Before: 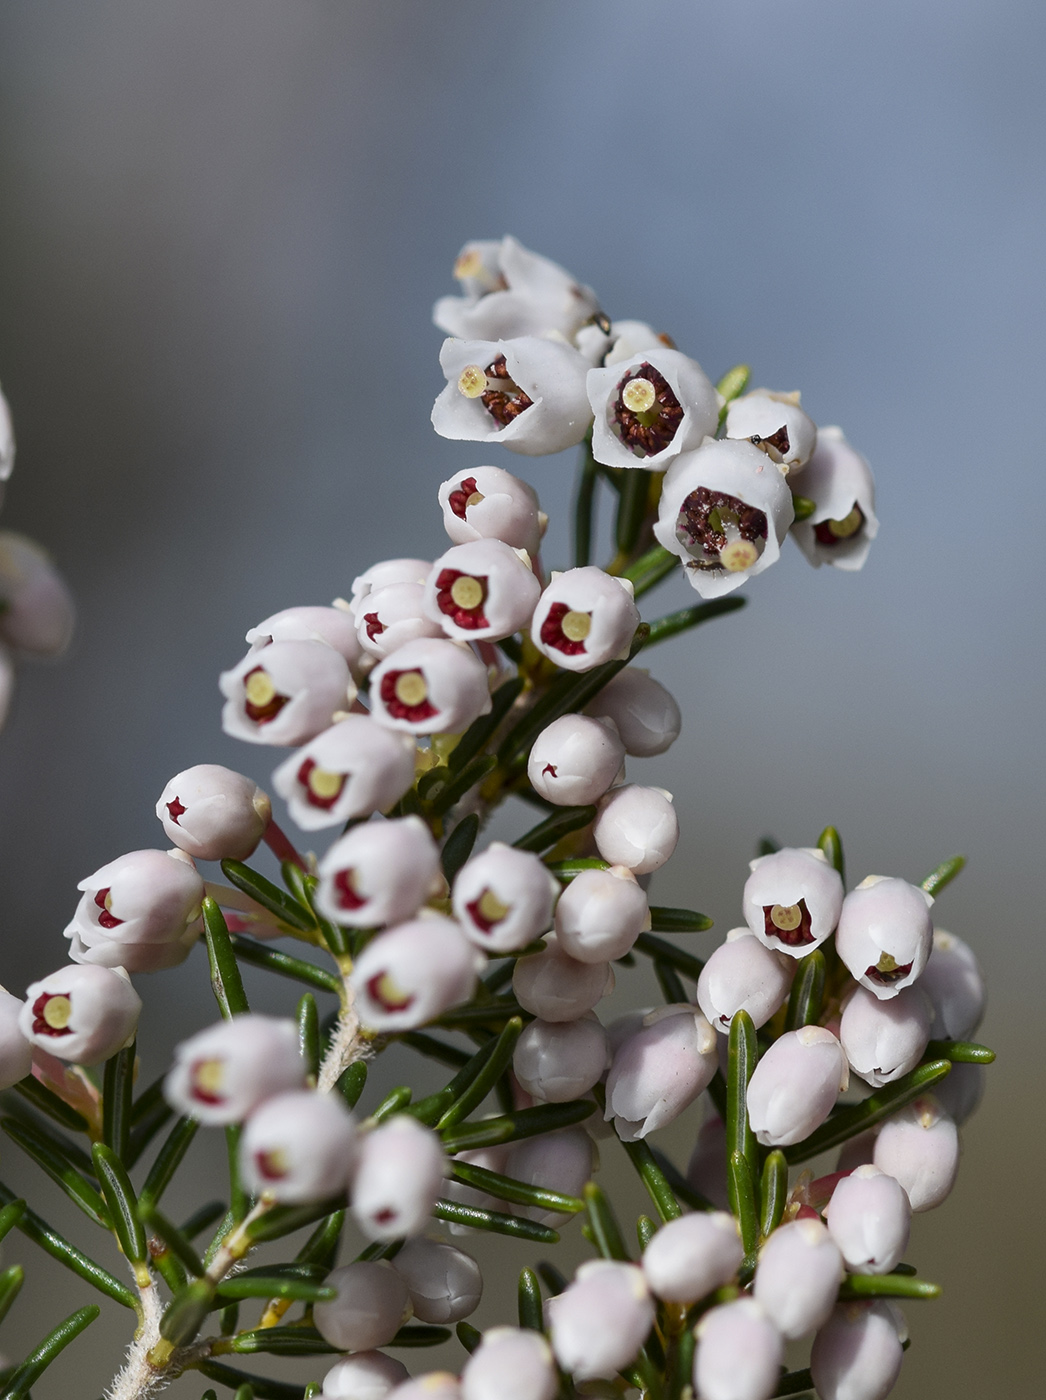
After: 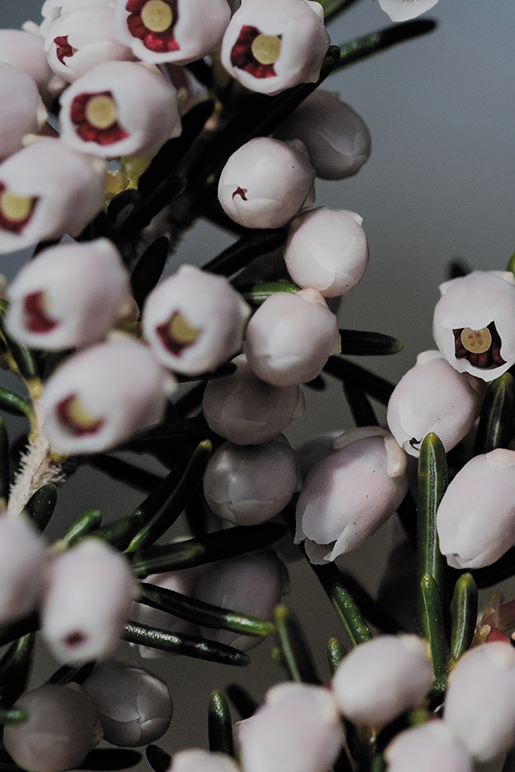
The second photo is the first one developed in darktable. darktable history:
crop: left 29.713%, top 41.279%, right 20.959%, bottom 3.512%
exposure: black level correction -0.015, exposure -0.533 EV, compensate highlight preservation false
filmic rgb: black relative exposure -5.01 EV, white relative exposure 3.99 EV, hardness 2.88, contrast 1.297, highlights saturation mix -29.86%, add noise in highlights 0, color science v3 (2019), use custom middle-gray values true, contrast in highlights soft
